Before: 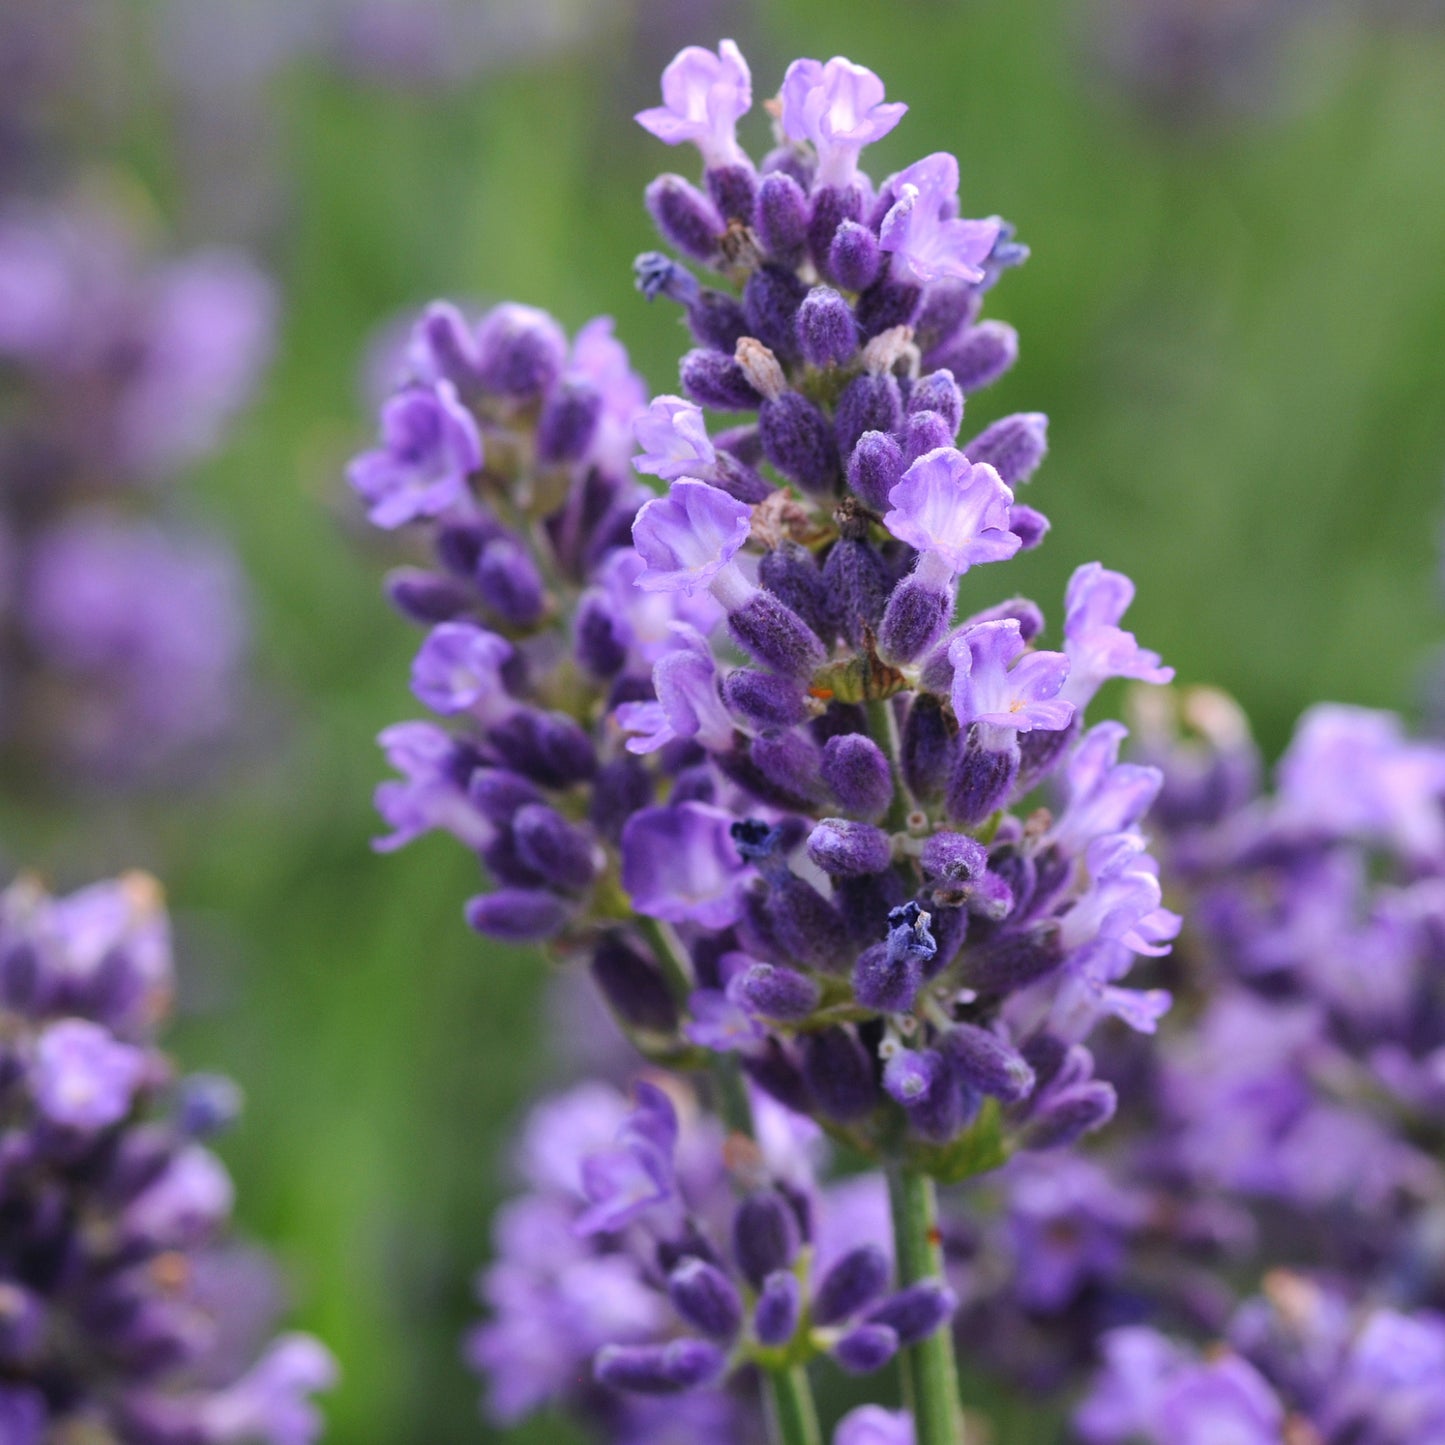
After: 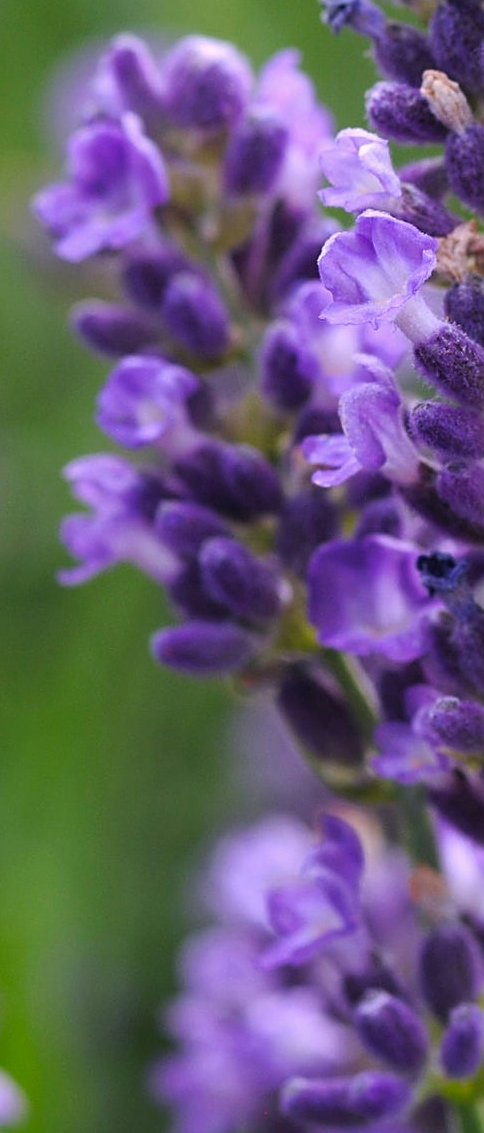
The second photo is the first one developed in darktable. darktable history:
sharpen: on, module defaults
crop and rotate: left 21.77%, top 18.528%, right 44.676%, bottom 2.997%
color balance rgb: shadows fall-off 101%, linear chroma grading › mid-tones 7.63%, perceptual saturation grading › mid-tones 11.68%, mask middle-gray fulcrum 22.45%, global vibrance 10.11%, saturation formula JzAzBz (2021)
levels: levels [0, 0.51, 1]
